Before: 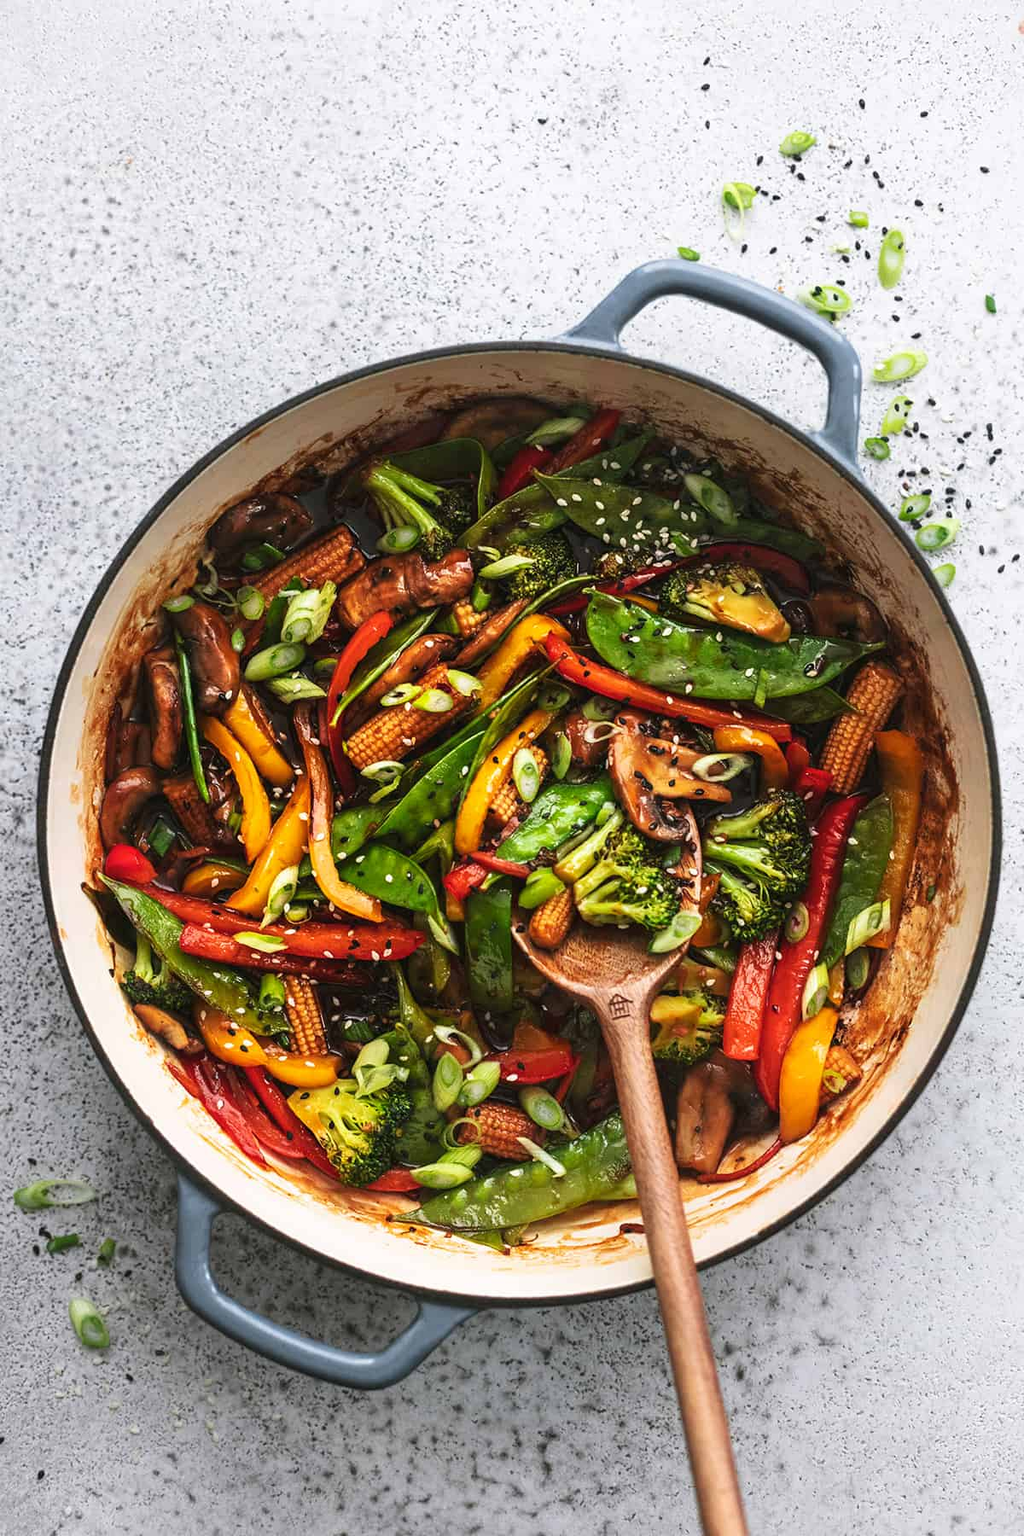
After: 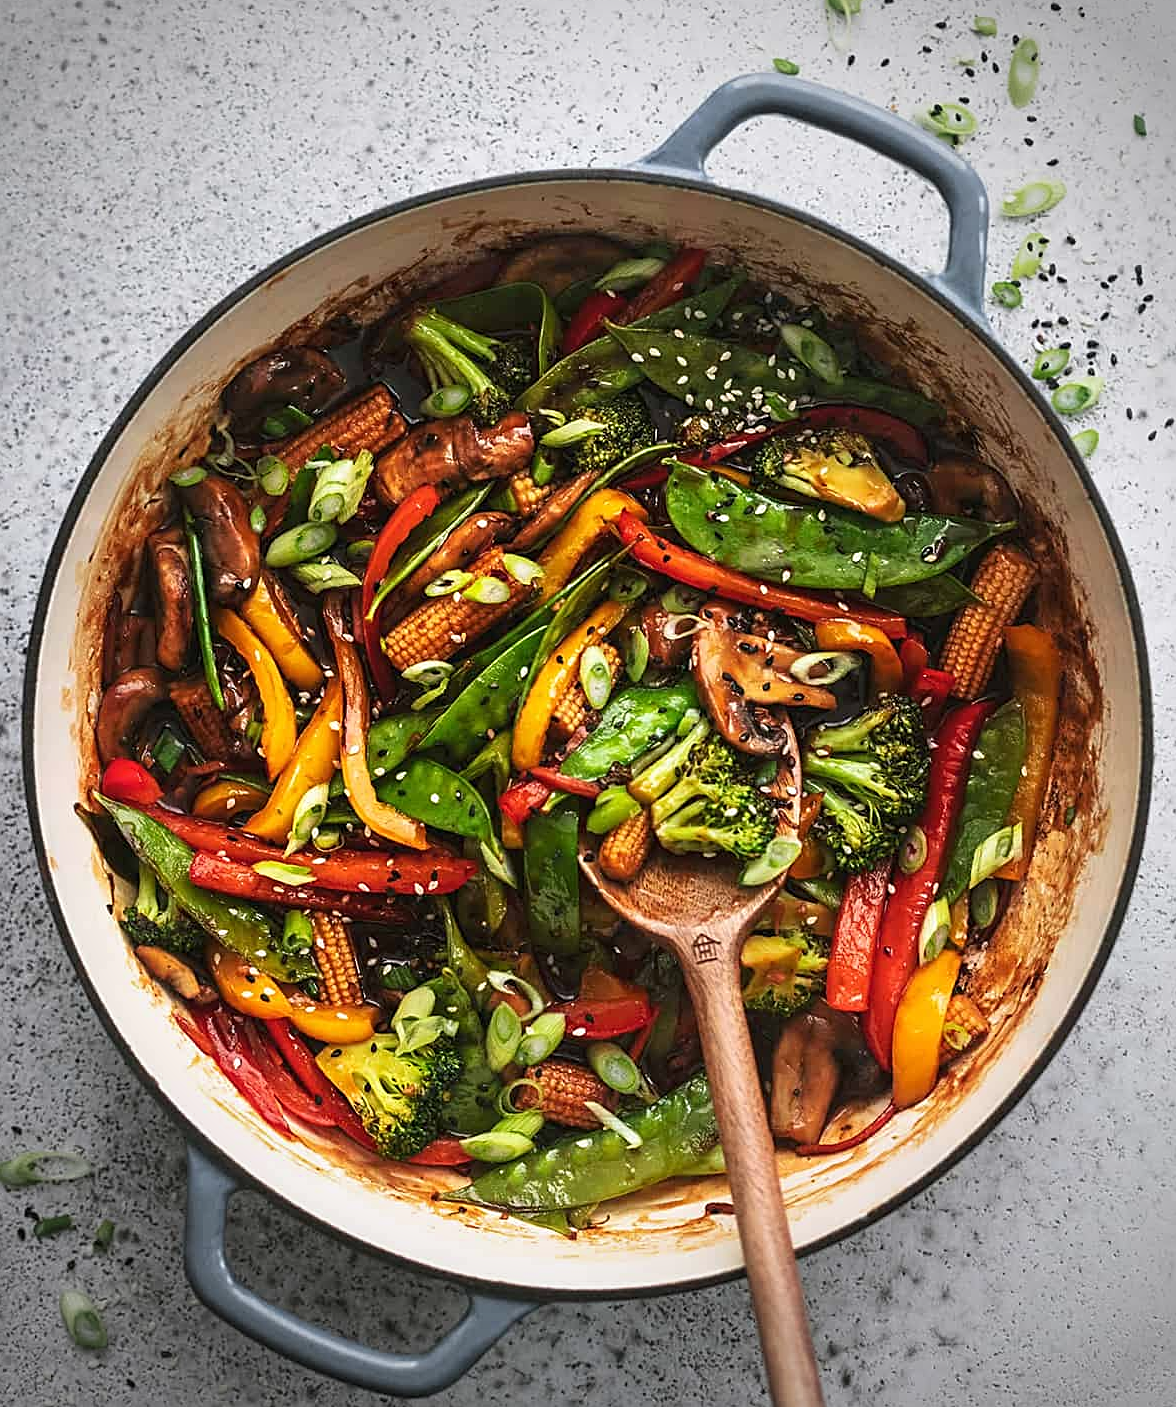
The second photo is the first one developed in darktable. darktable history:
crop and rotate: left 1.815%, top 12.887%, right 0.125%, bottom 8.94%
vignetting: fall-off start 71.49%, brightness -0.575
sharpen: on, module defaults
